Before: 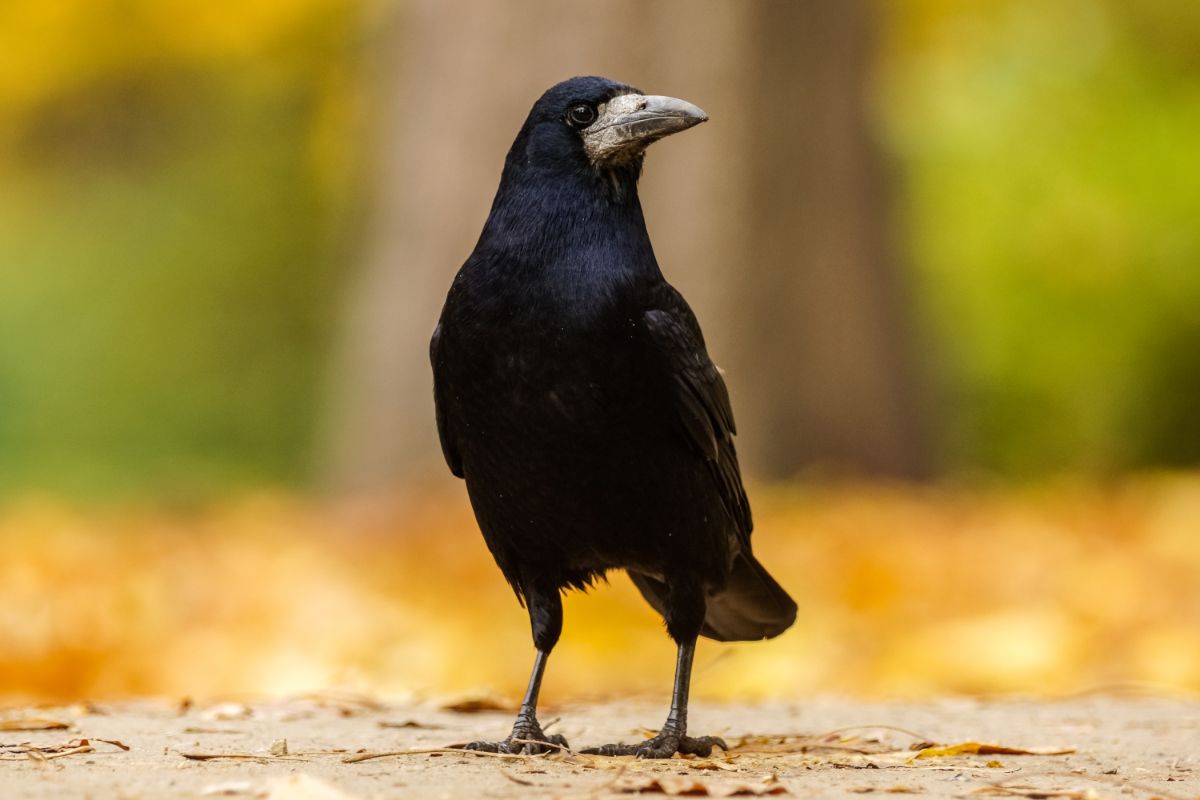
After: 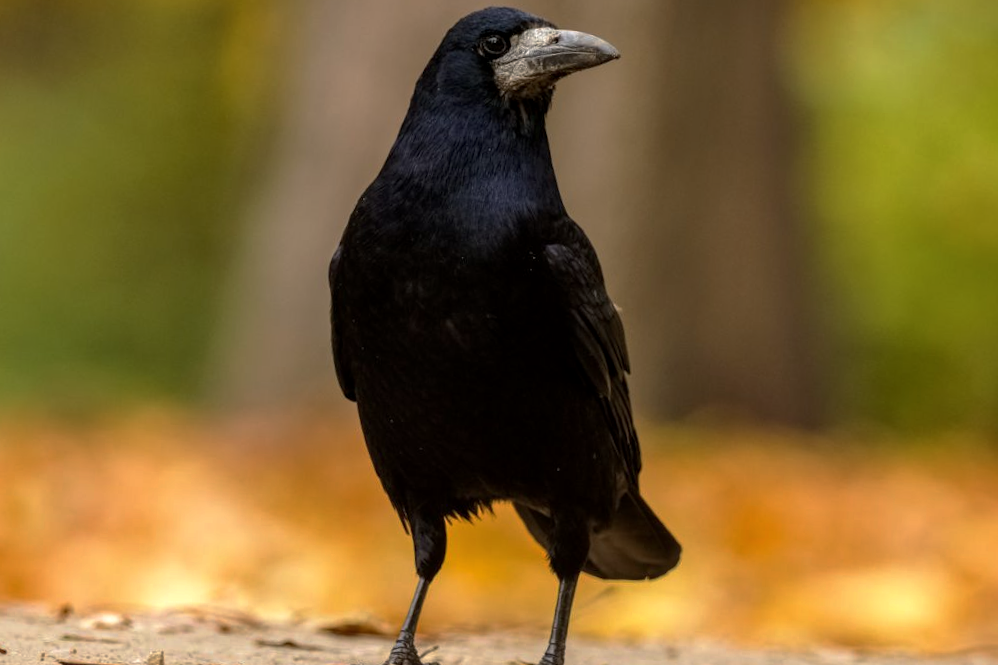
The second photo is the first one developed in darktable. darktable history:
local contrast: highlights 100%, shadows 100%, detail 120%, midtone range 0.2
base curve: curves: ch0 [(0, 0) (0.595, 0.418) (1, 1)], preserve colors none
crop and rotate: angle -3.27°, left 5.211%, top 5.211%, right 4.607%, bottom 4.607%
